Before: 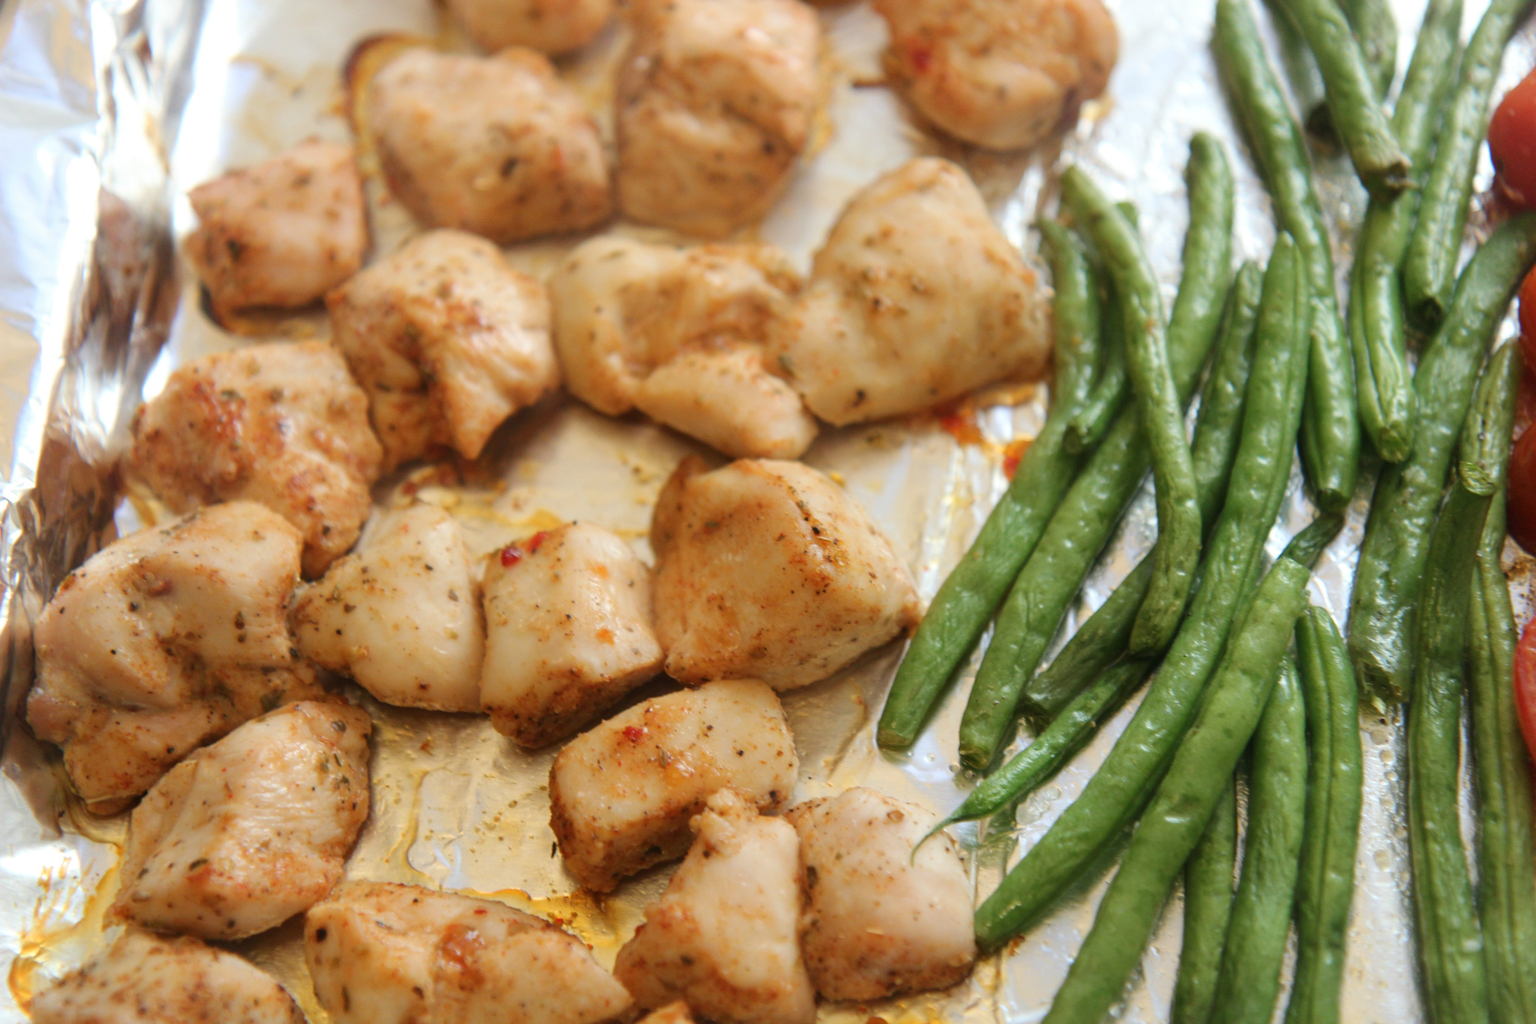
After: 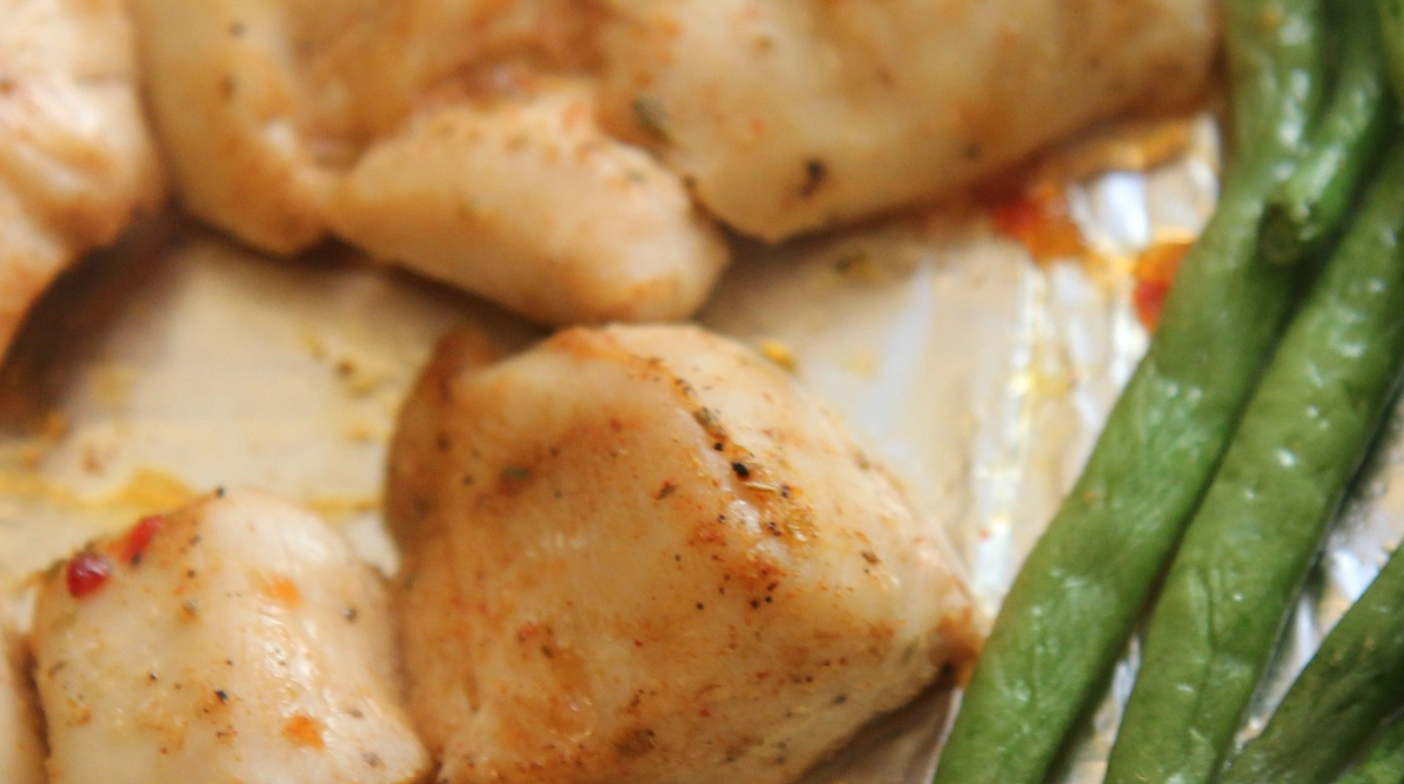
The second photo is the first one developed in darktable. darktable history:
rotate and perspective: rotation -4.25°, automatic cropping off
crop: left 31.751%, top 32.172%, right 27.8%, bottom 35.83%
tone equalizer: on, module defaults
